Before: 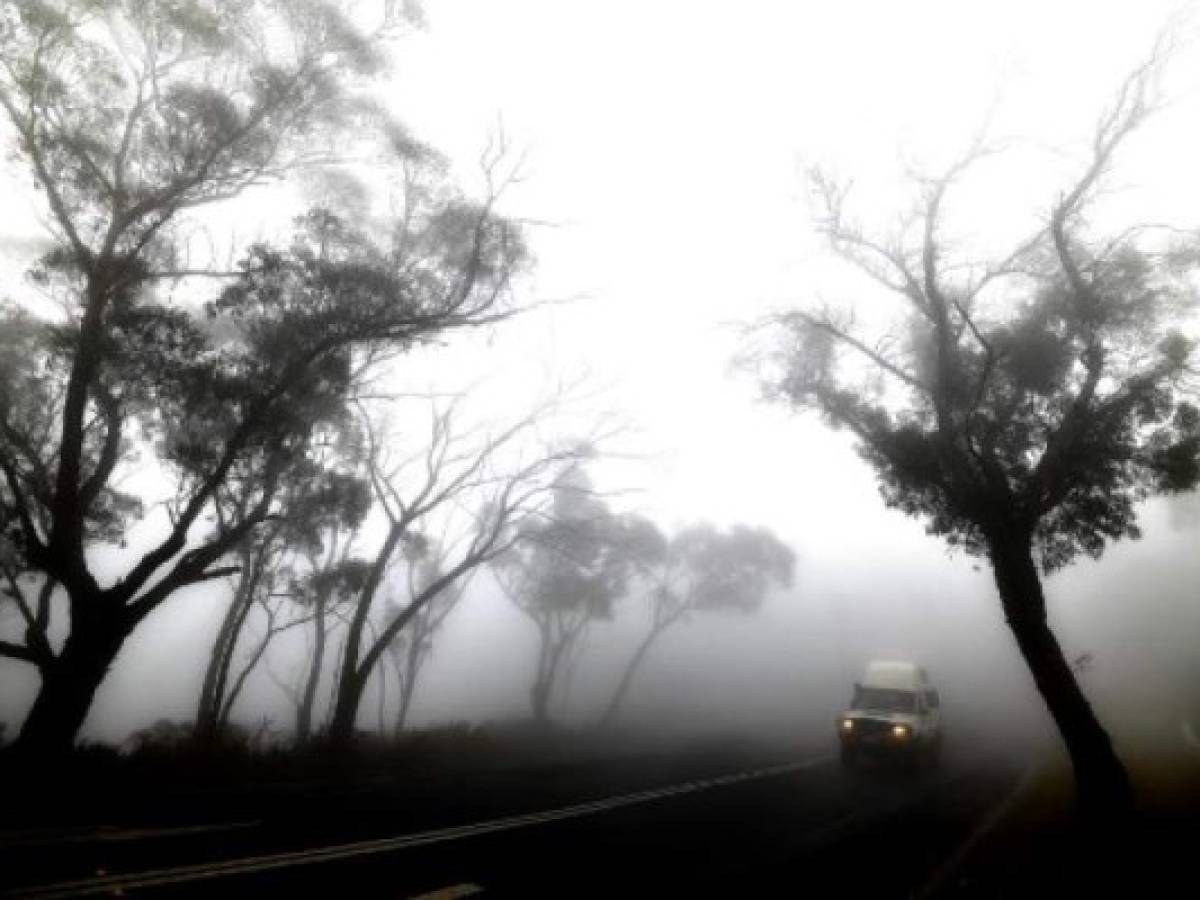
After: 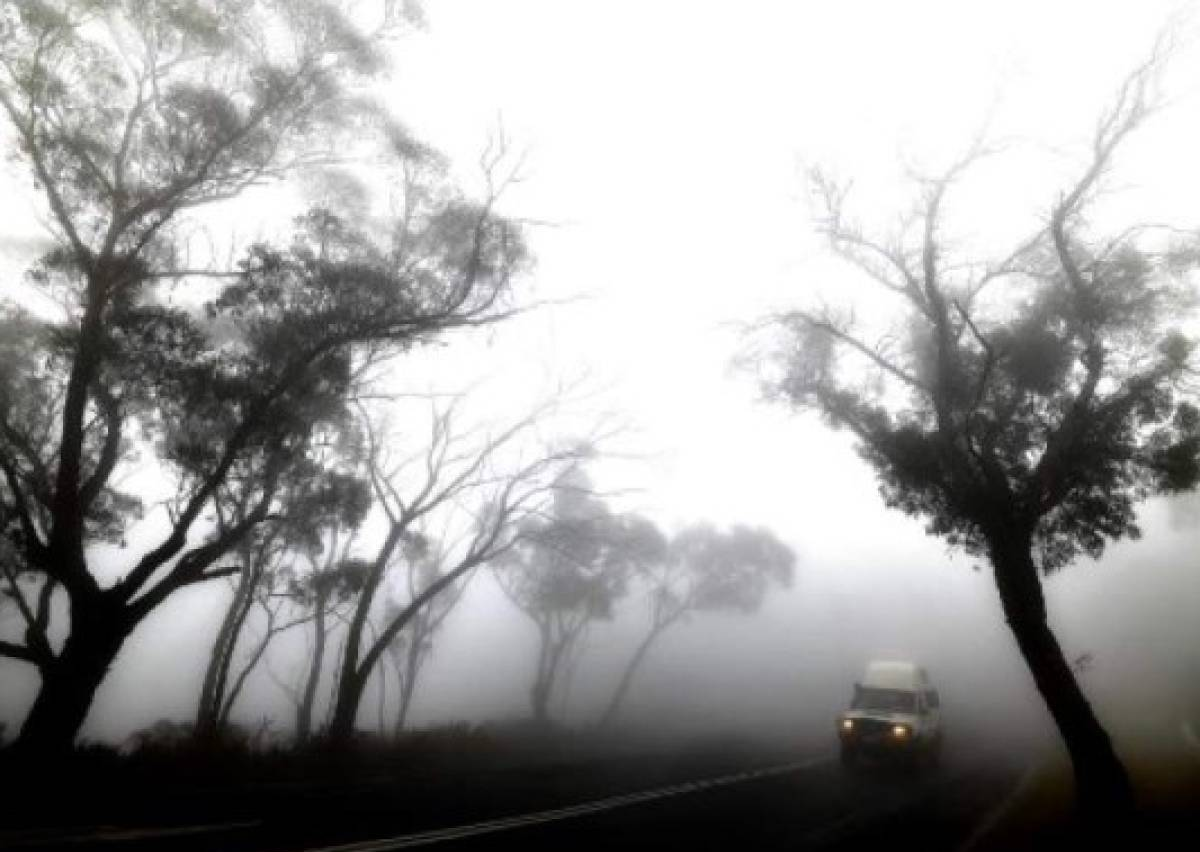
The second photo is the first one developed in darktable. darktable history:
crop and rotate: top 0.003%, bottom 5.22%
